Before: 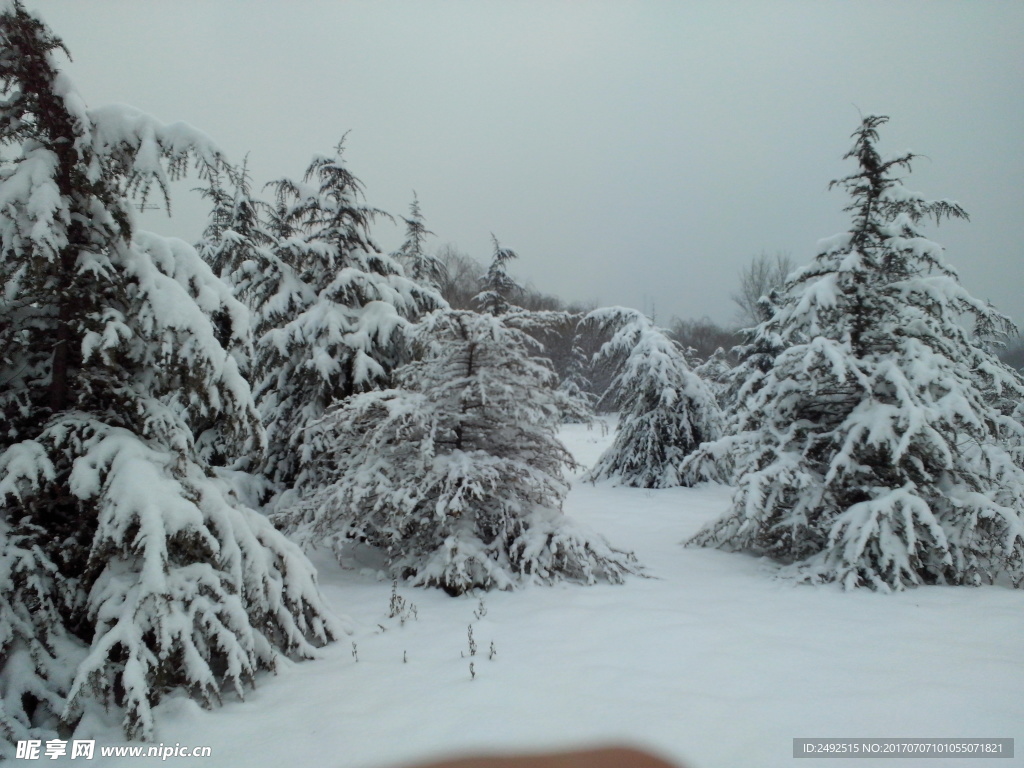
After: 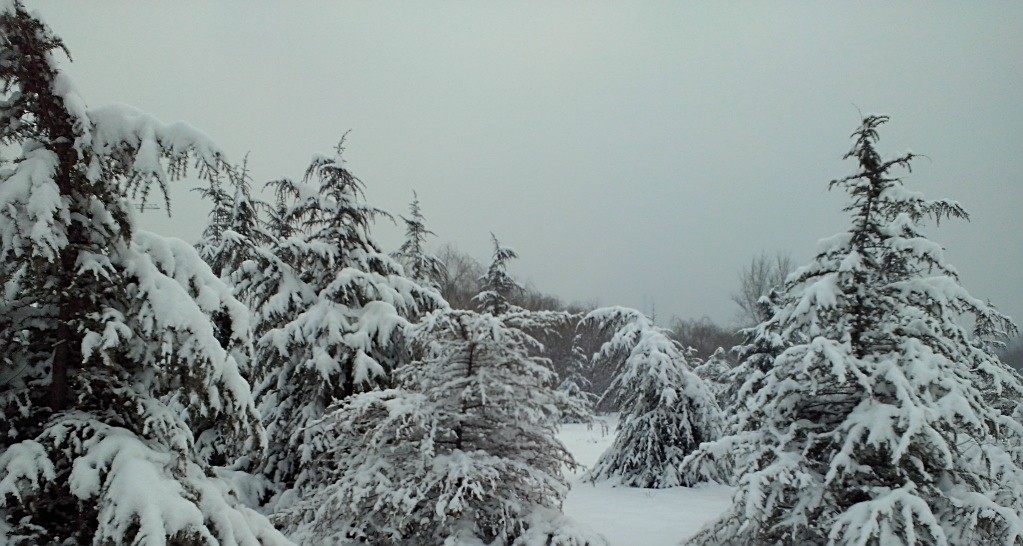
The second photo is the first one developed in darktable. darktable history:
crop: right 0%, bottom 28.711%
color correction: highlights b* 2.97
exposure: exposure -0.004 EV, compensate highlight preservation false
sharpen: on, module defaults
